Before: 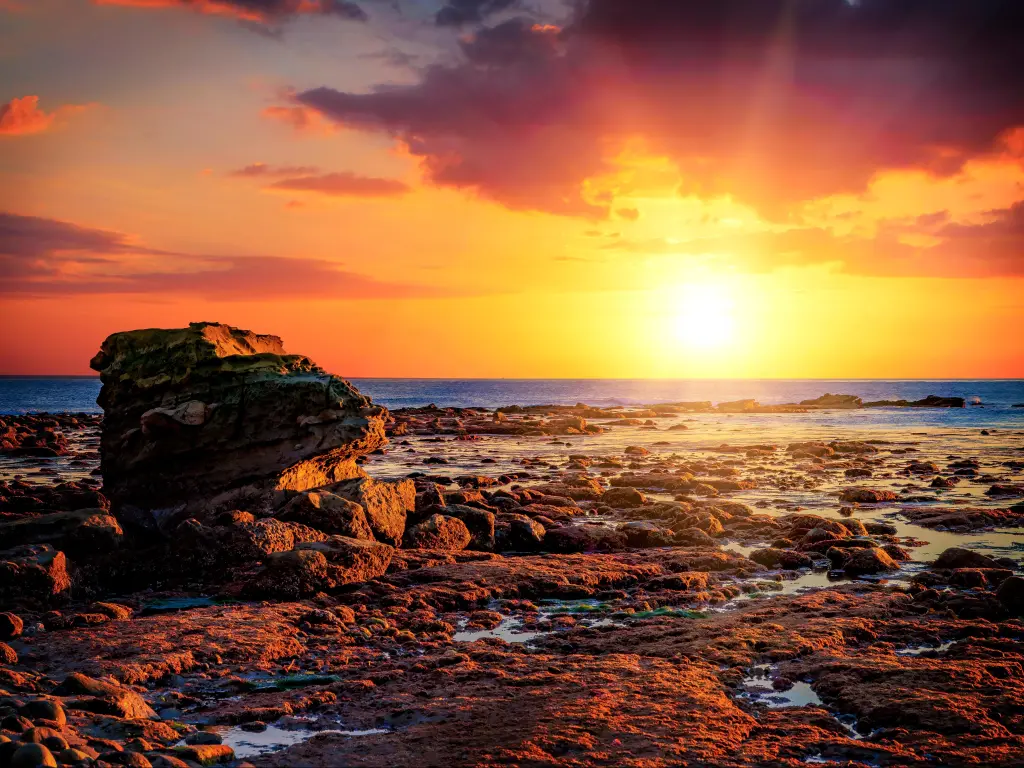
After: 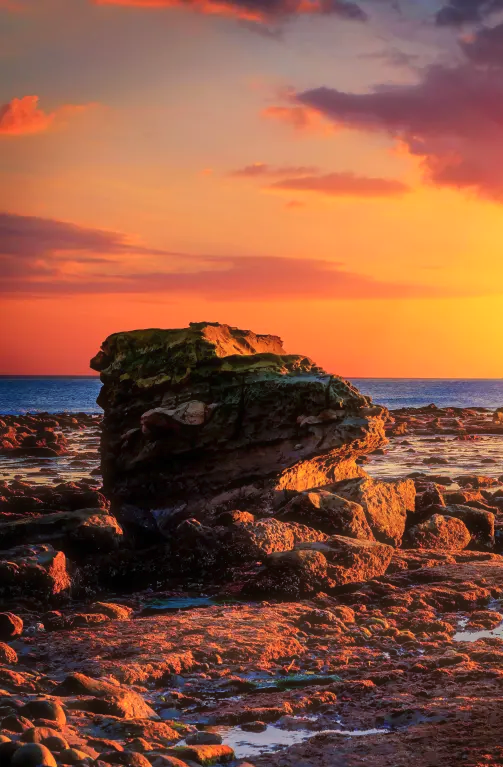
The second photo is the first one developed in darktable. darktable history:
levels: levels [0, 0.478, 1]
haze removal: strength -0.1, adaptive false
crop and rotate: left 0%, top 0%, right 50.845%
shadows and highlights: shadows 29.32, highlights -29.32, low approximation 0.01, soften with gaussian
